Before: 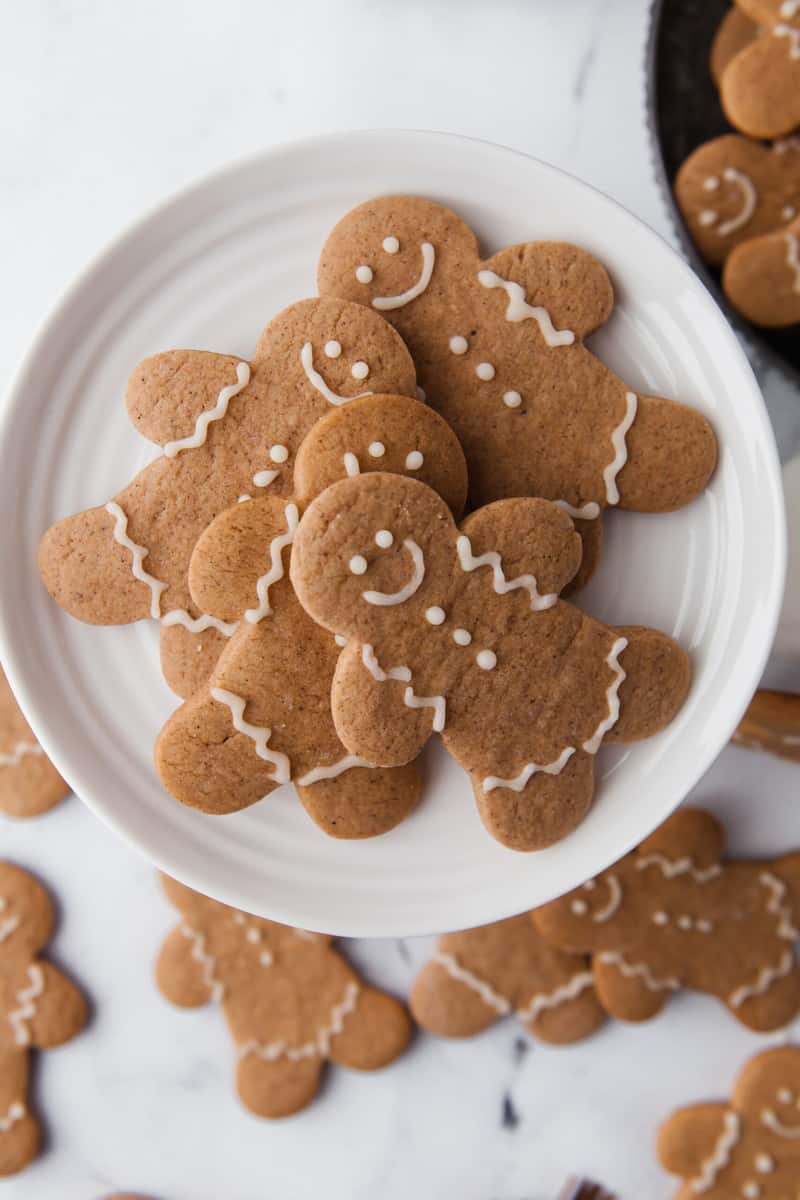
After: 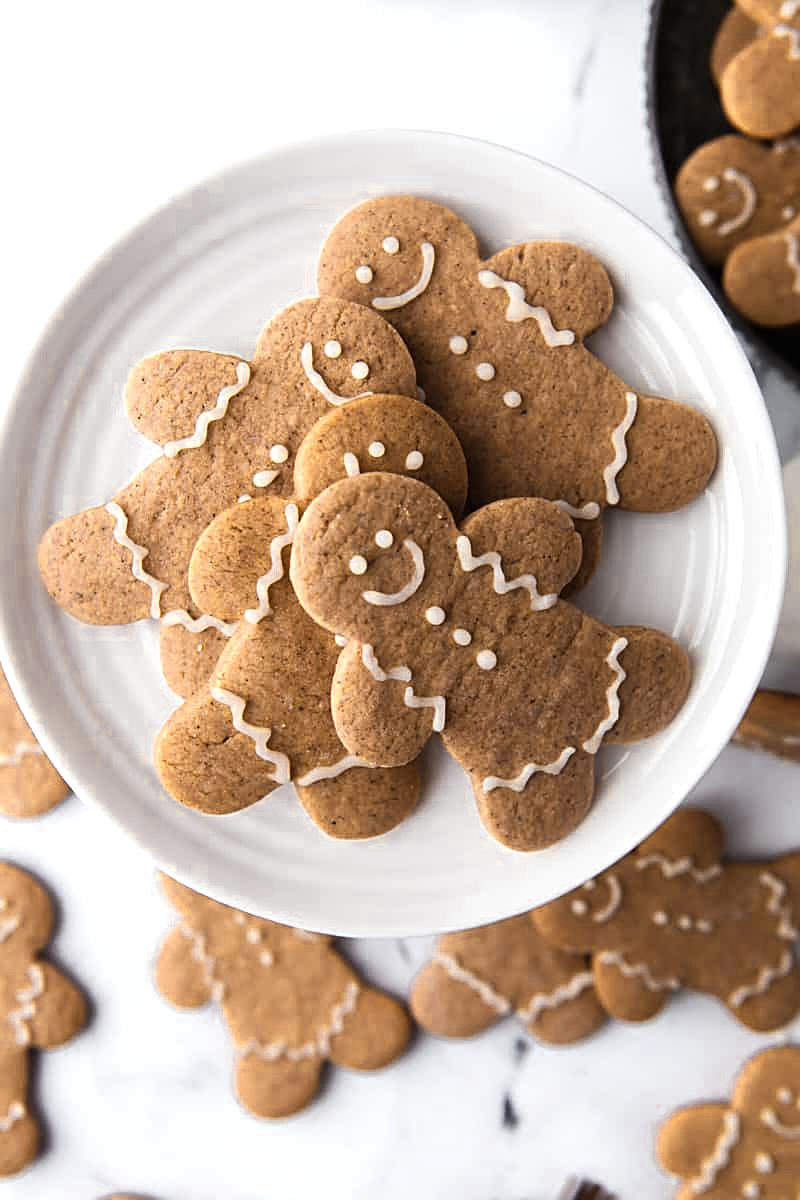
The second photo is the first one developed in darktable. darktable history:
color zones: curves: ch0 [(0.004, 0.306) (0.107, 0.448) (0.252, 0.656) (0.41, 0.398) (0.595, 0.515) (0.768, 0.628)]; ch1 [(0.07, 0.323) (0.151, 0.452) (0.252, 0.608) (0.346, 0.221) (0.463, 0.189) (0.61, 0.368) (0.735, 0.395) (0.921, 0.412)]; ch2 [(0, 0.476) (0.132, 0.512) (0.243, 0.512) (0.397, 0.48) (0.522, 0.376) (0.634, 0.536) (0.761, 0.46)]
exposure: compensate exposure bias true, compensate highlight preservation false
tone equalizer: -8 EV -0.378 EV, -7 EV -0.402 EV, -6 EV -0.363 EV, -5 EV -0.186 EV, -3 EV 0.214 EV, -2 EV 0.362 EV, -1 EV 0.384 EV, +0 EV 0.392 EV, edges refinement/feathering 500, mask exposure compensation -1.57 EV, preserve details no
sharpen: on, module defaults
